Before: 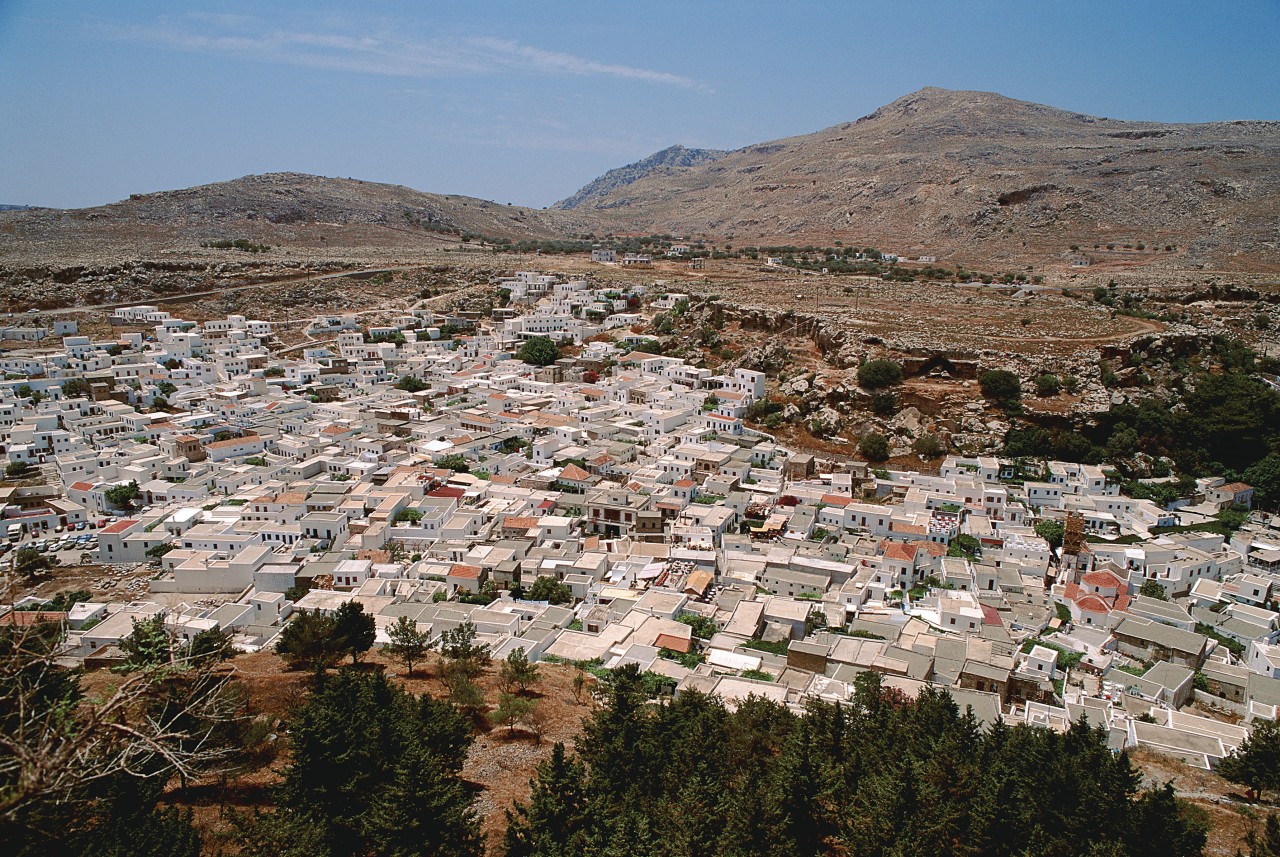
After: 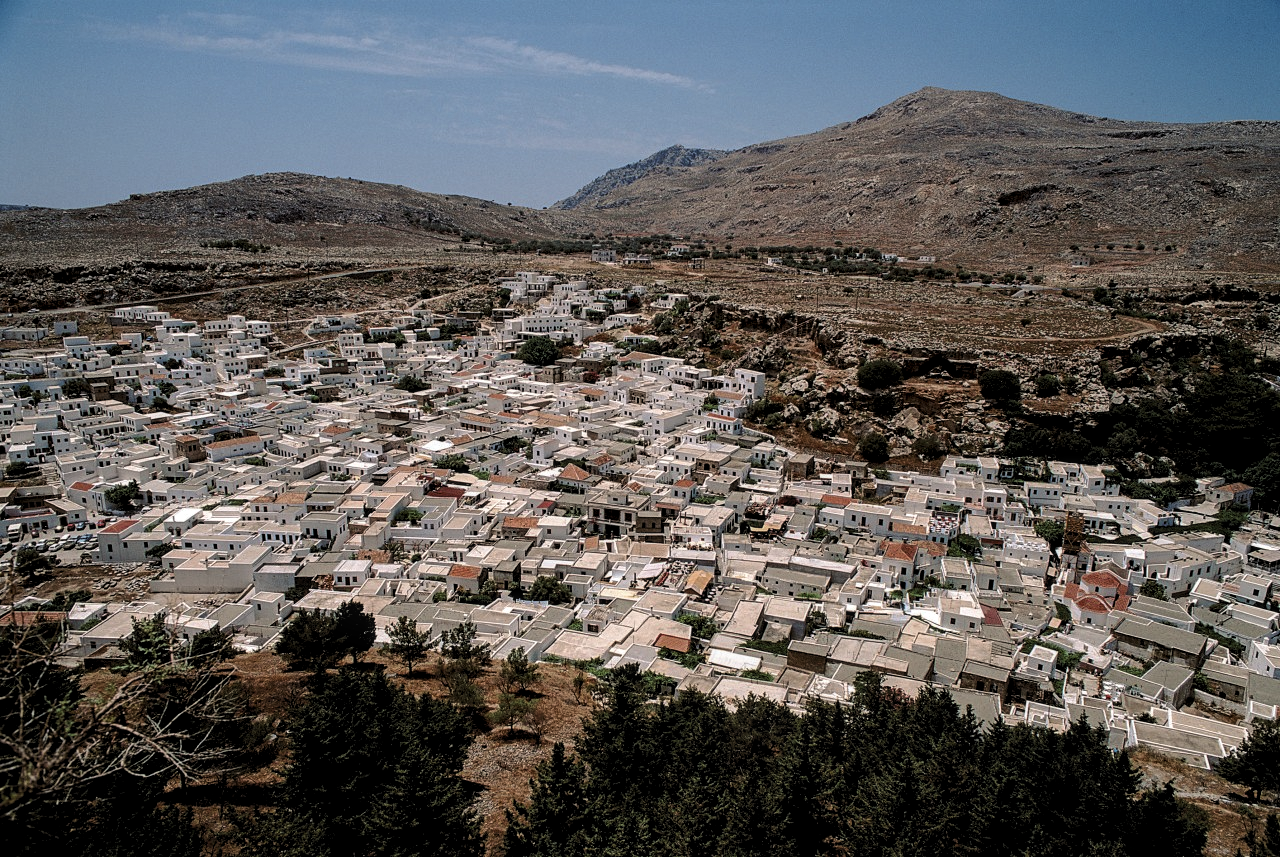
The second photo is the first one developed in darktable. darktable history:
local contrast: on, module defaults
vibrance: on, module defaults
levels: levels [0.116, 0.574, 1]
exposure: compensate highlight preservation false
